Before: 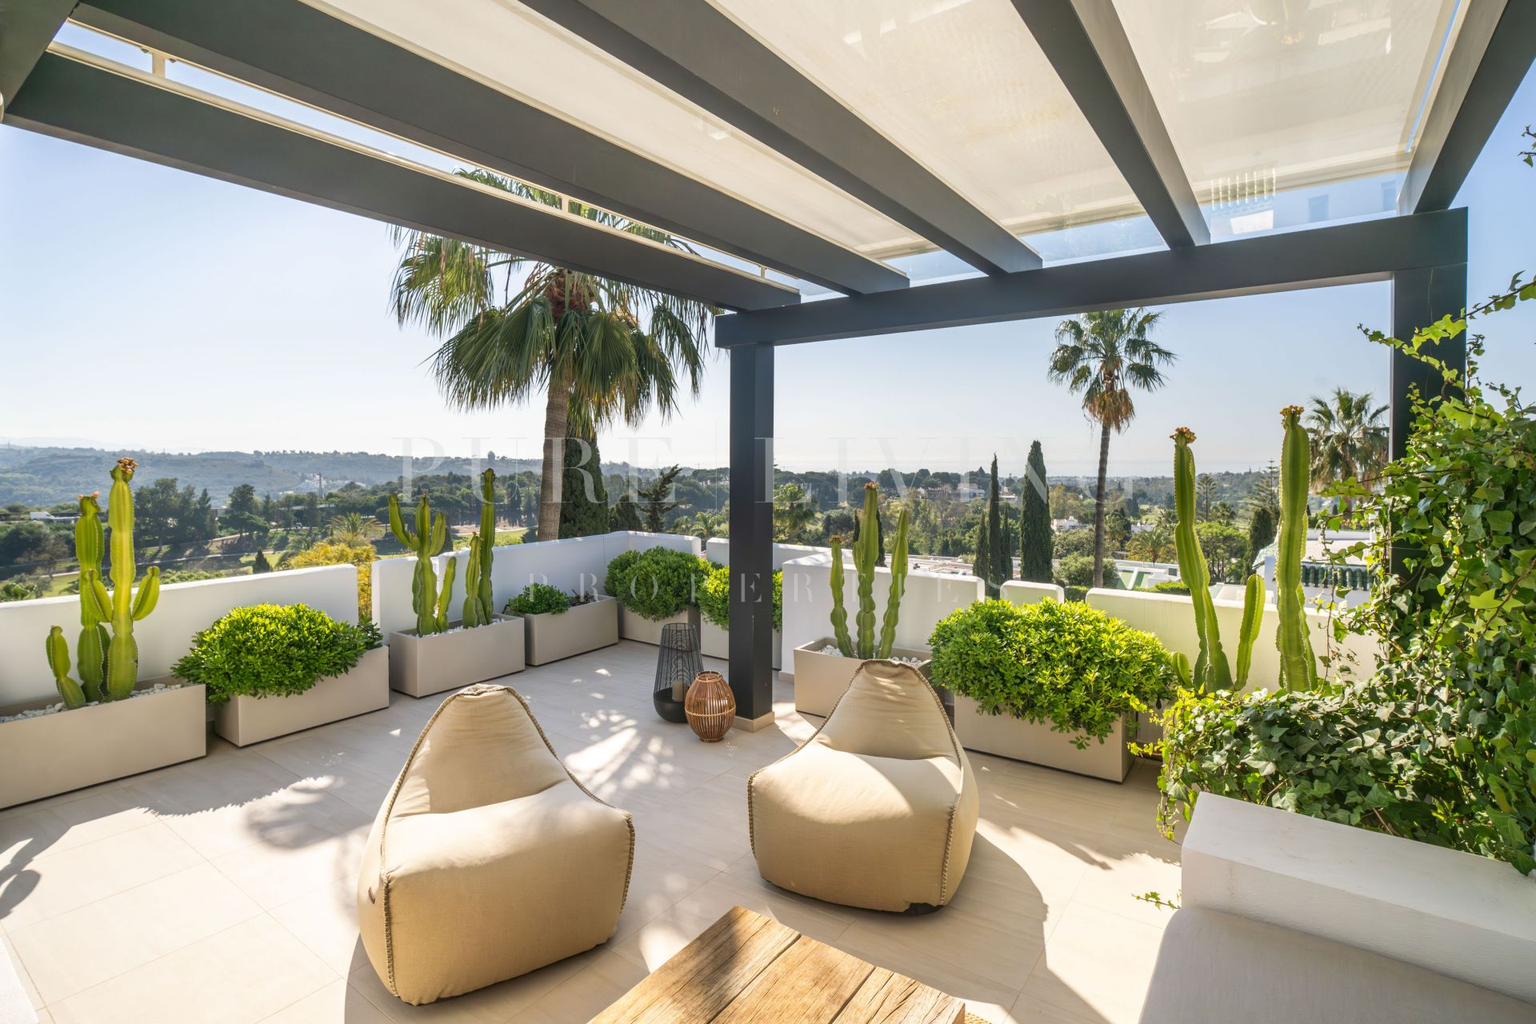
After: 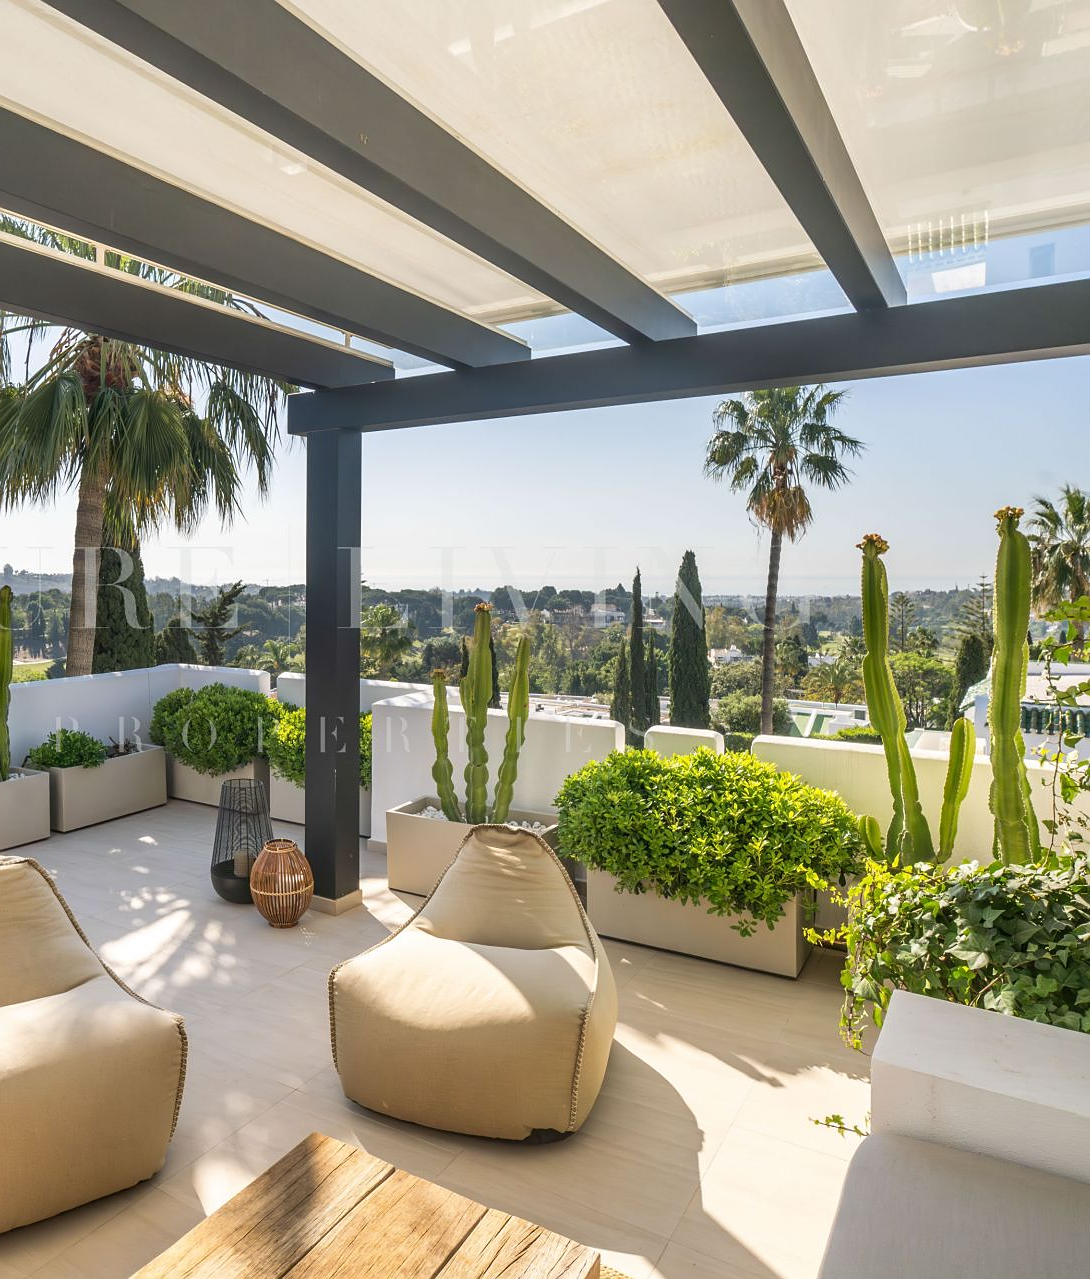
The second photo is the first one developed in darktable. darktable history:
crop: left 31.573%, top 0.015%, right 11.655%
sharpen: radius 1.044
